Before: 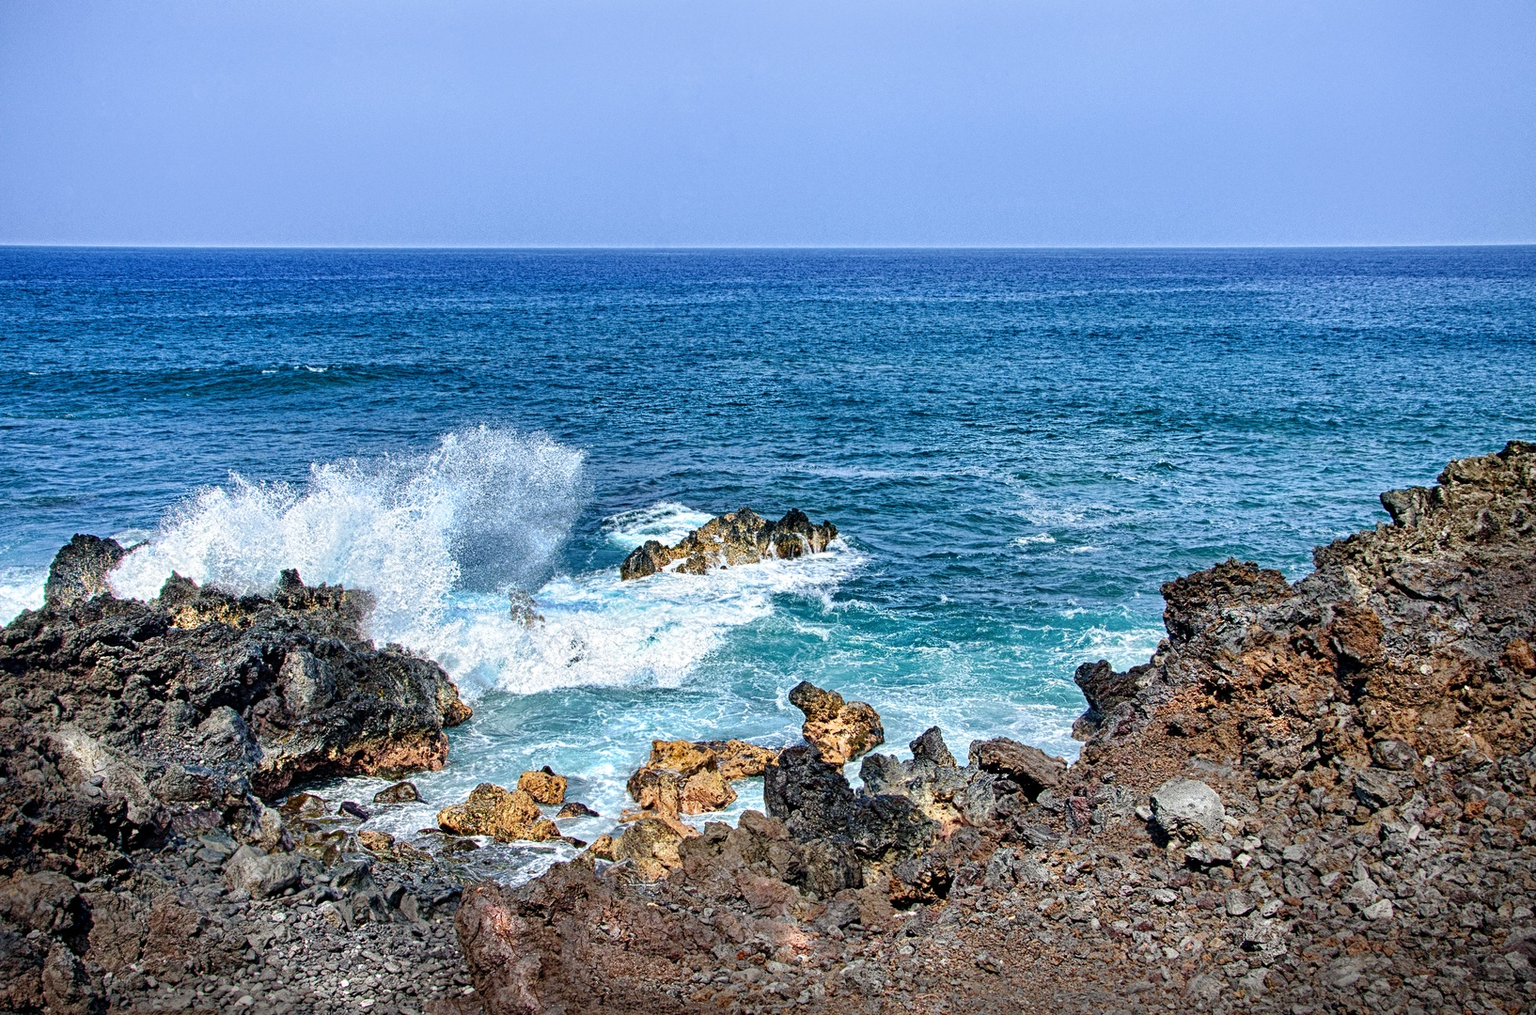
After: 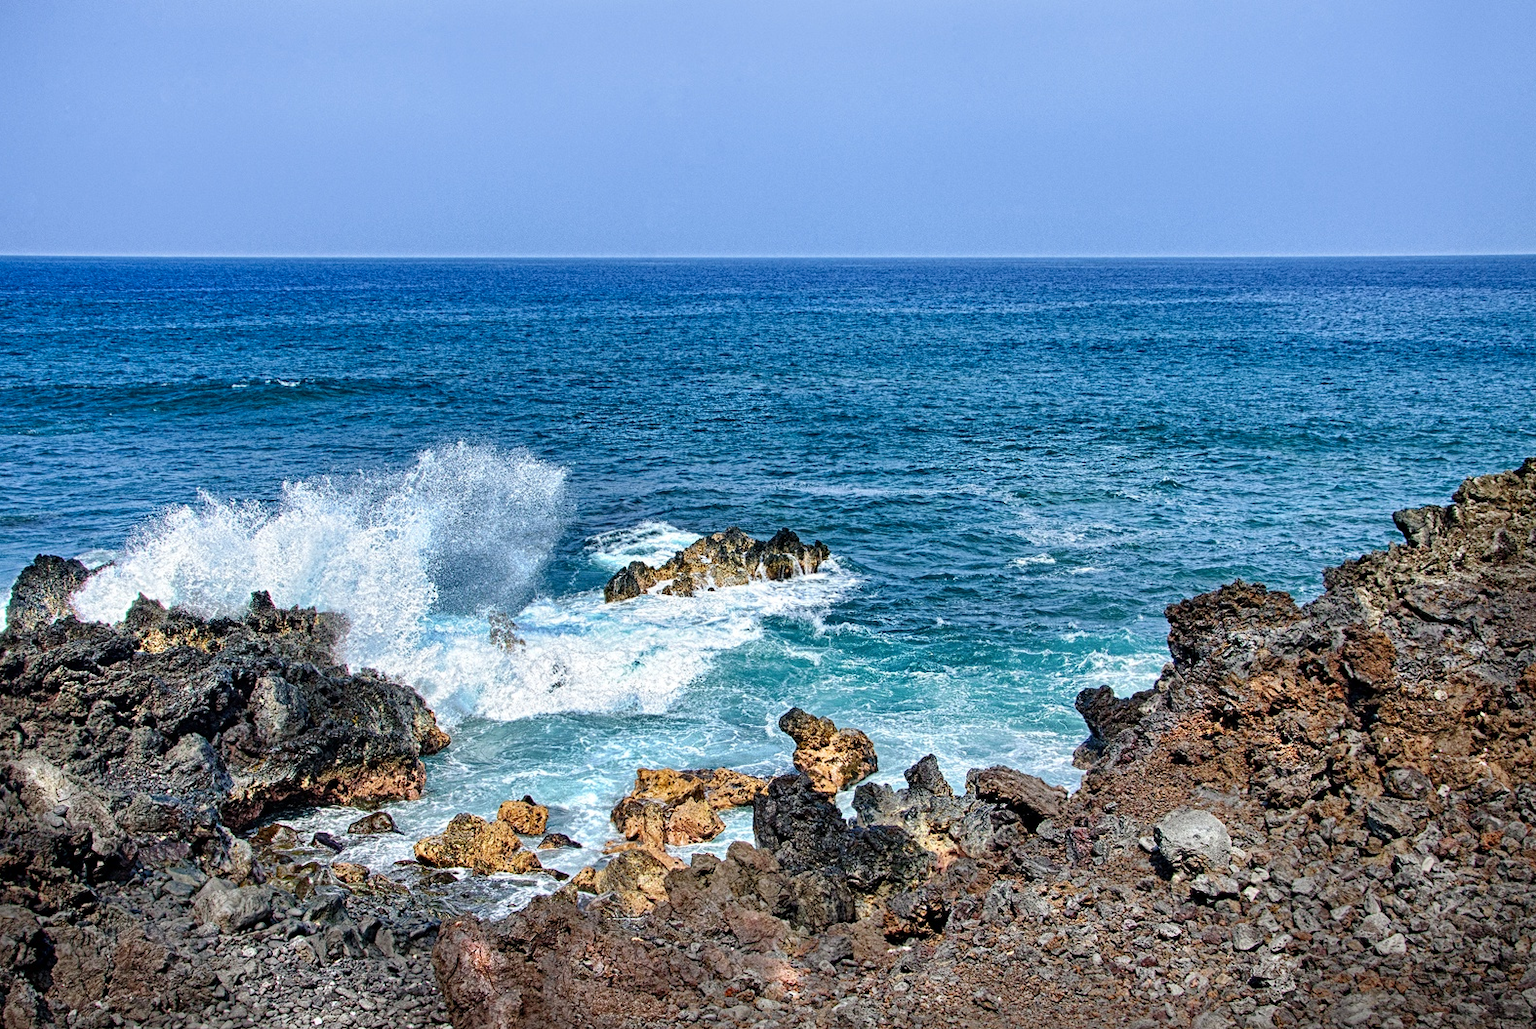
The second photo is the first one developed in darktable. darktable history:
color zones: curves: ch0 [(0, 0.5) (0.143, 0.5) (0.286, 0.5) (0.429, 0.5) (0.571, 0.5) (0.714, 0.476) (0.857, 0.5) (1, 0.5)]; ch2 [(0, 0.5) (0.143, 0.5) (0.286, 0.5) (0.429, 0.5) (0.571, 0.5) (0.714, 0.487) (0.857, 0.5) (1, 0.5)]
crop and rotate: left 2.536%, right 1.107%, bottom 2.246%
